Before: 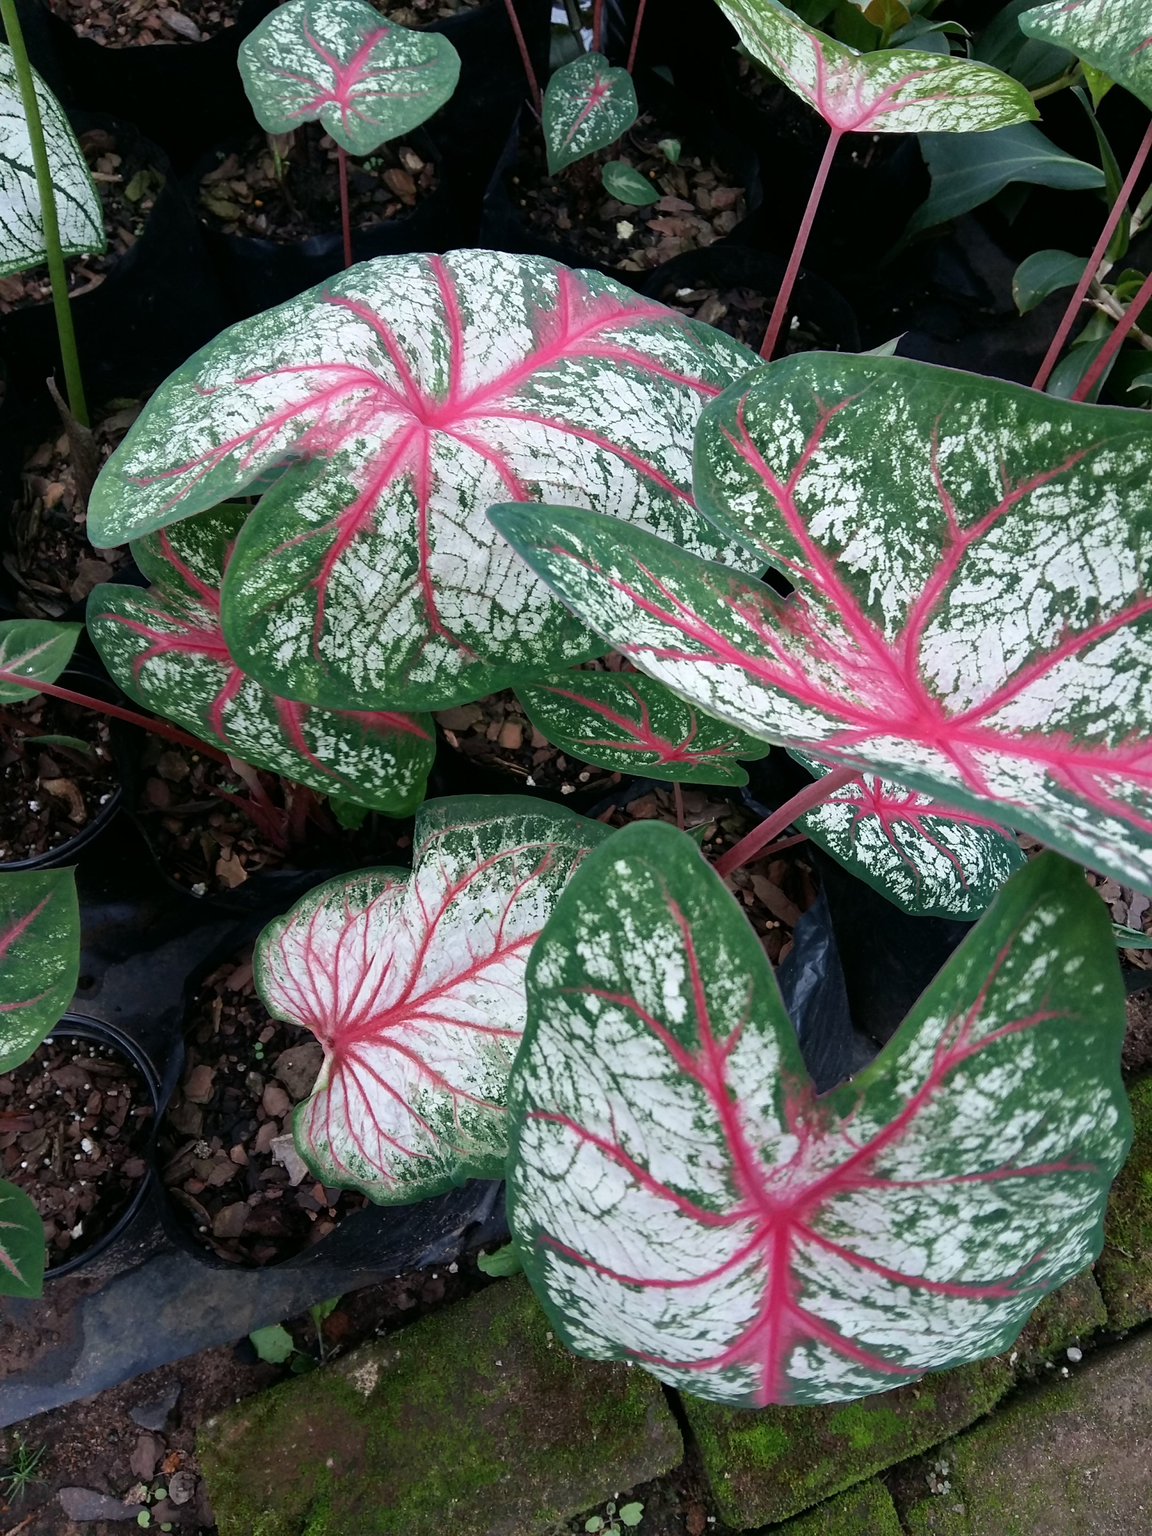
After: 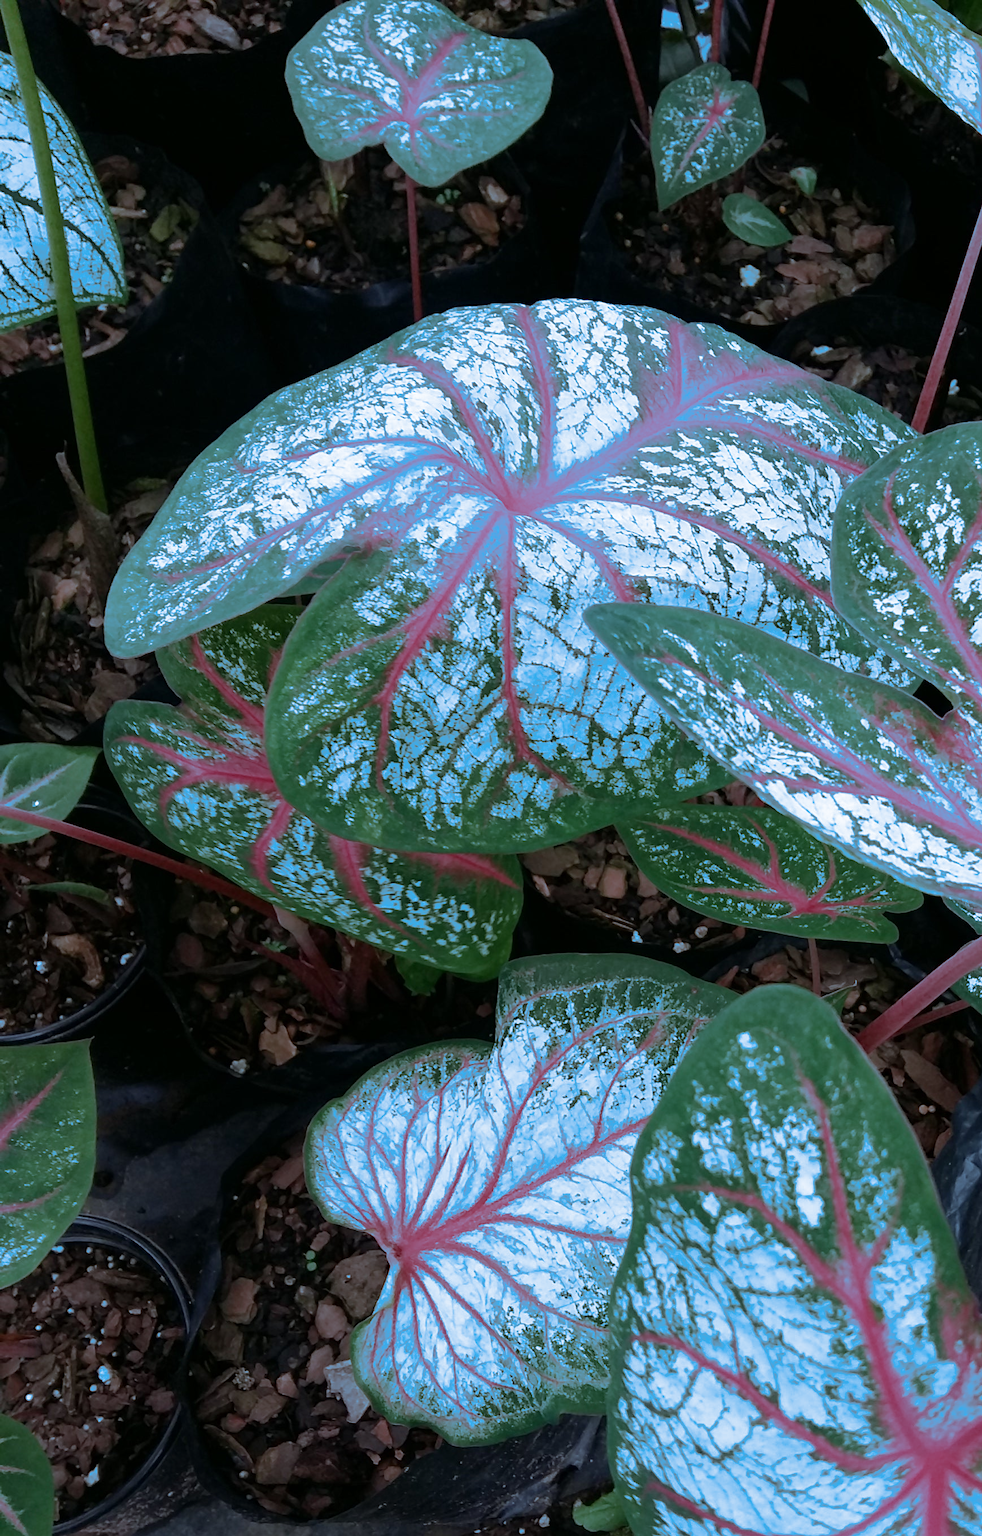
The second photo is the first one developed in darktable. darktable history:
crop: right 28.885%, bottom 16.626%
split-toning: shadows › hue 220°, shadows › saturation 0.64, highlights › hue 220°, highlights › saturation 0.64, balance 0, compress 5.22%
